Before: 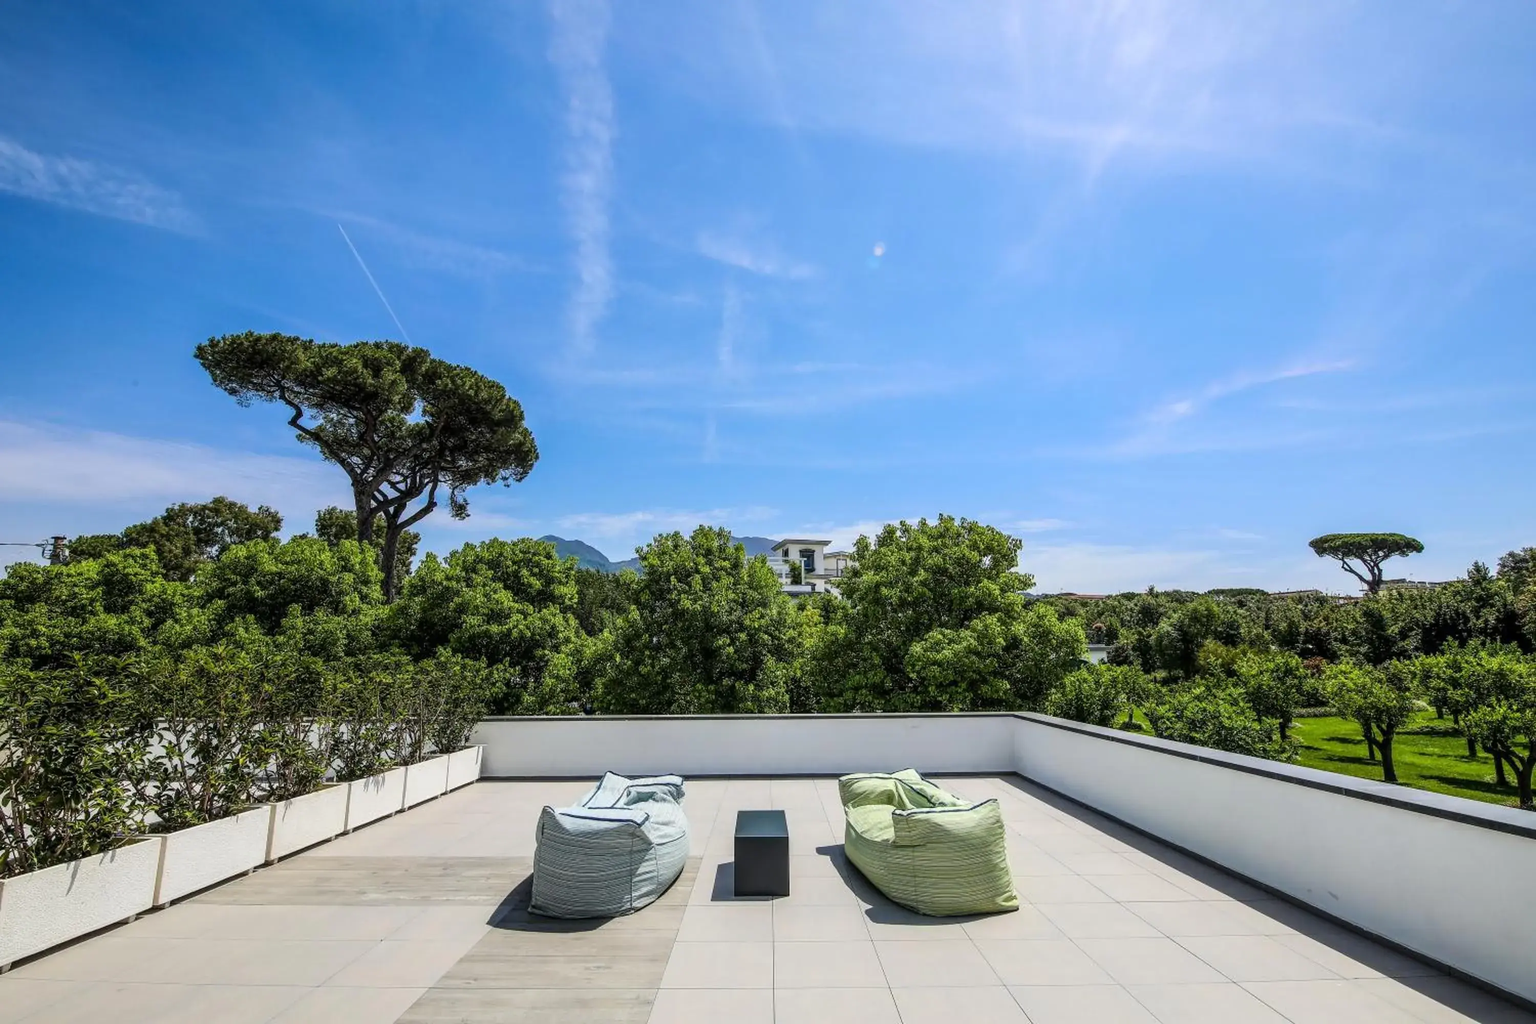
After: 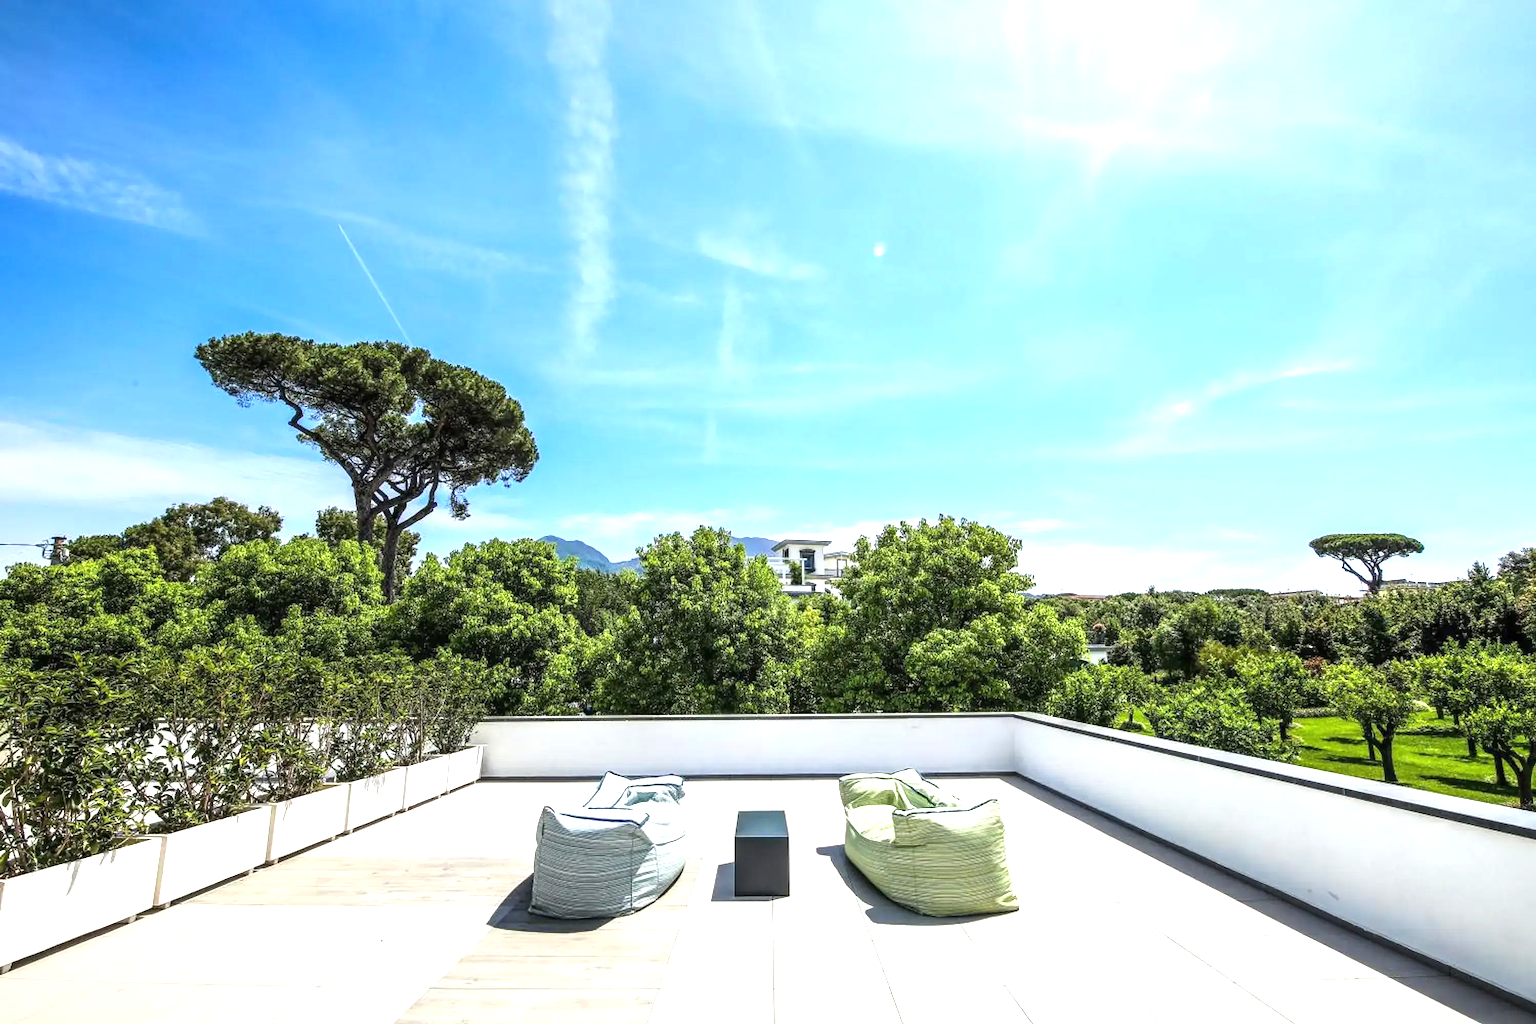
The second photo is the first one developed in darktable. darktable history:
exposure: black level correction 0, exposure 1.107 EV, compensate exposure bias true, compensate highlight preservation false
